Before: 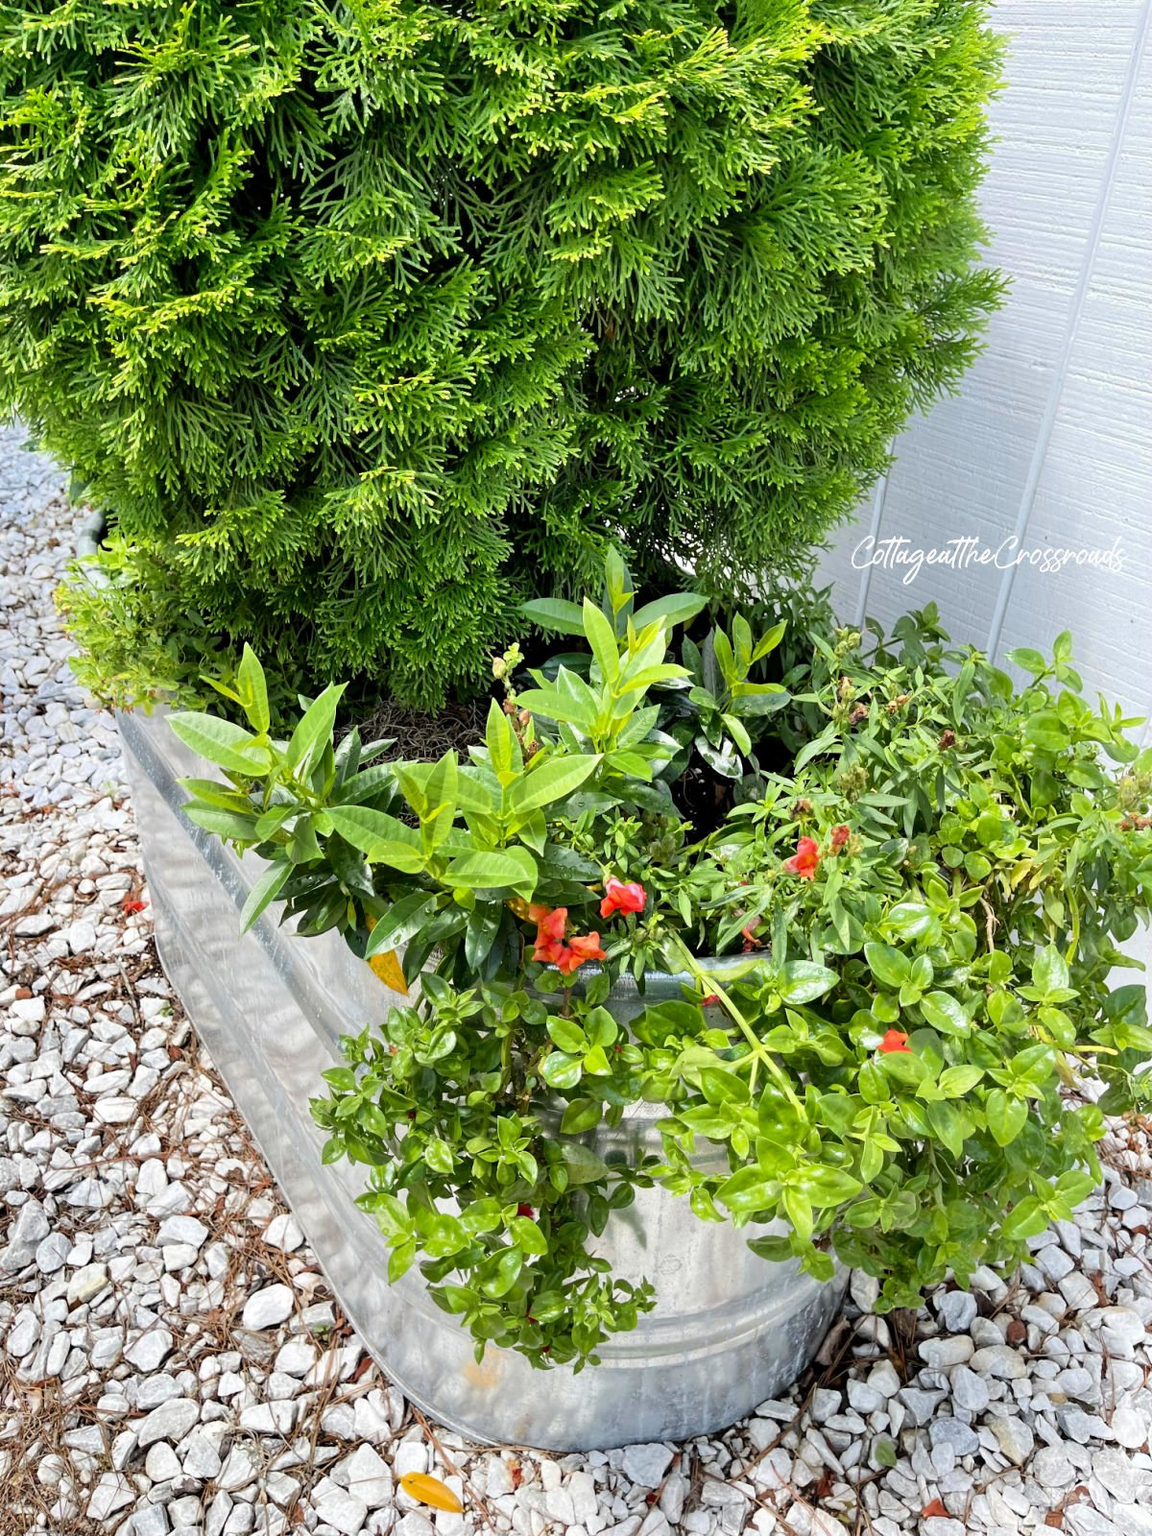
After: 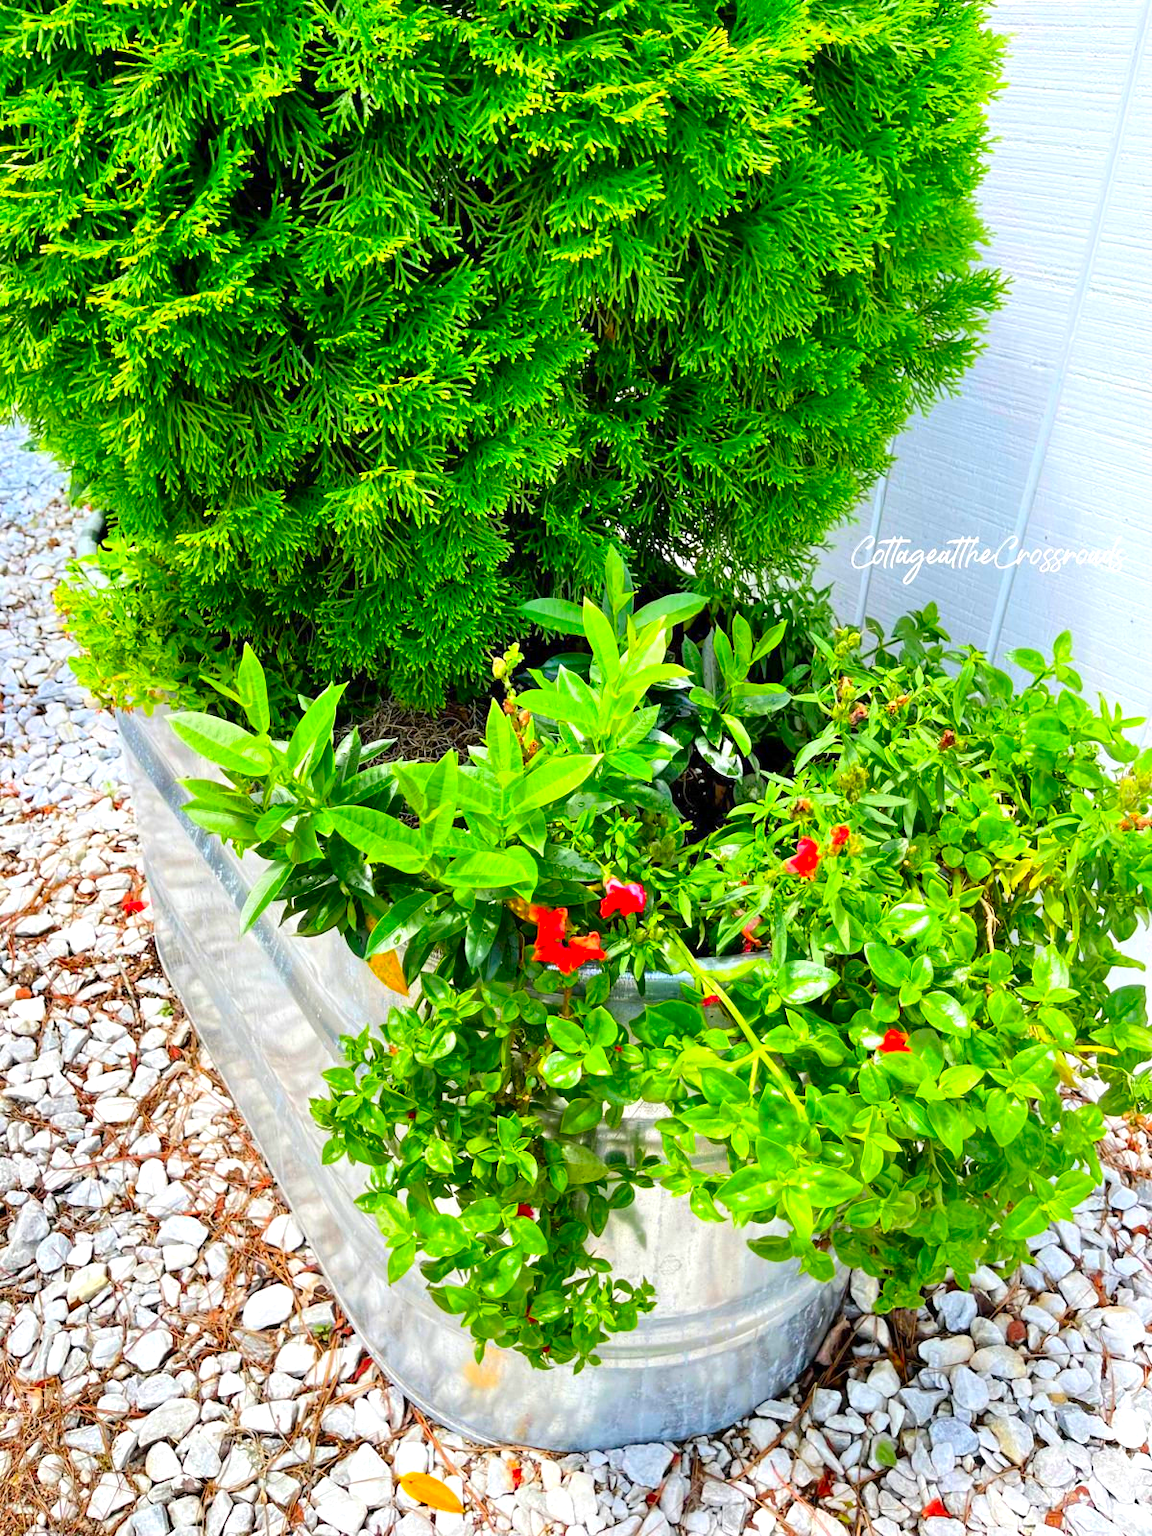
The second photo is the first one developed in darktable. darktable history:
levels: levels [0, 0.435, 0.917]
color correction: highlights b* 0.065, saturation 1.83
